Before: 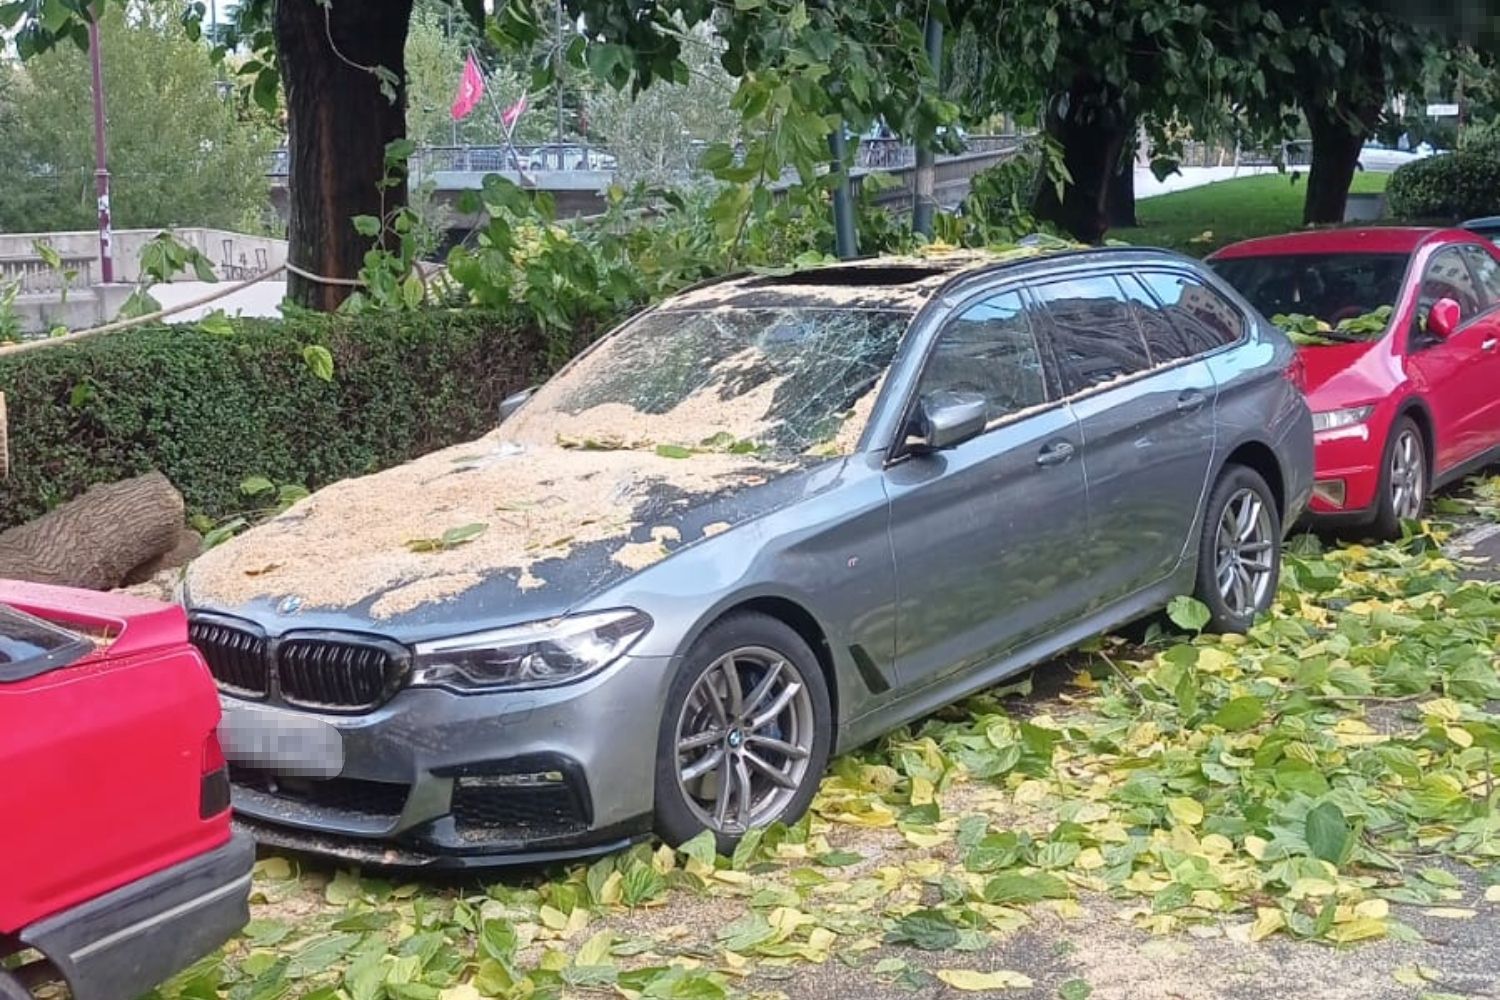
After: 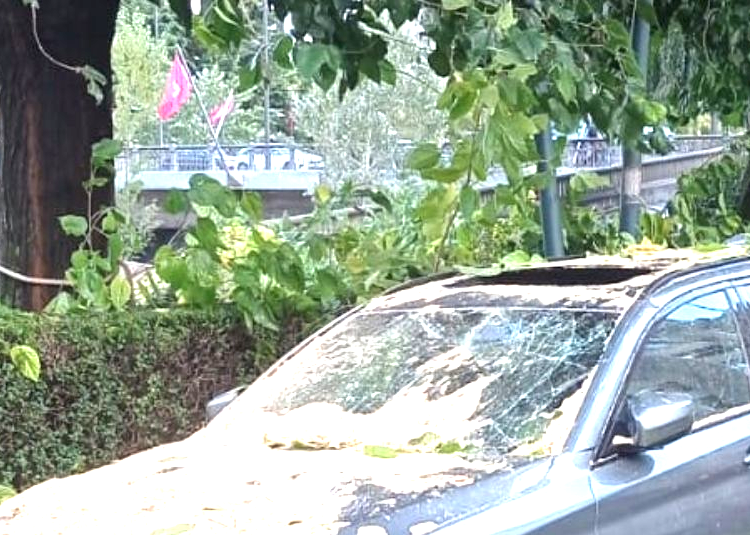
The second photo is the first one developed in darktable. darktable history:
crop: left 19.556%, right 30.401%, bottom 46.458%
exposure: black level correction 0, exposure 1.2 EV, compensate exposure bias true, compensate highlight preservation false
